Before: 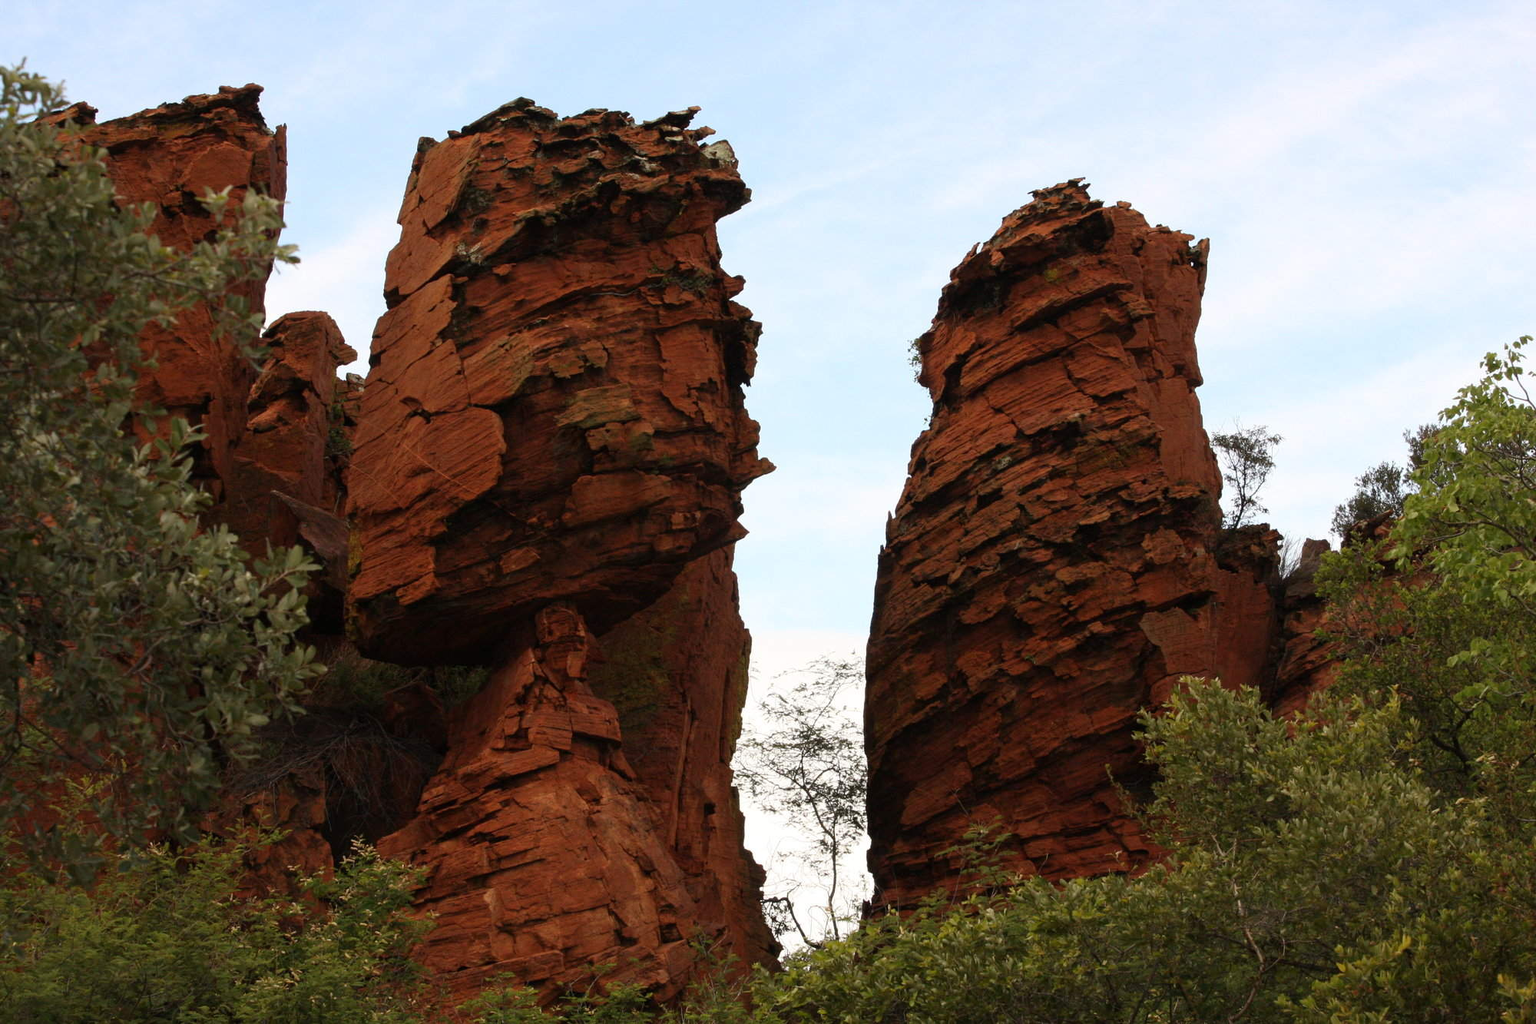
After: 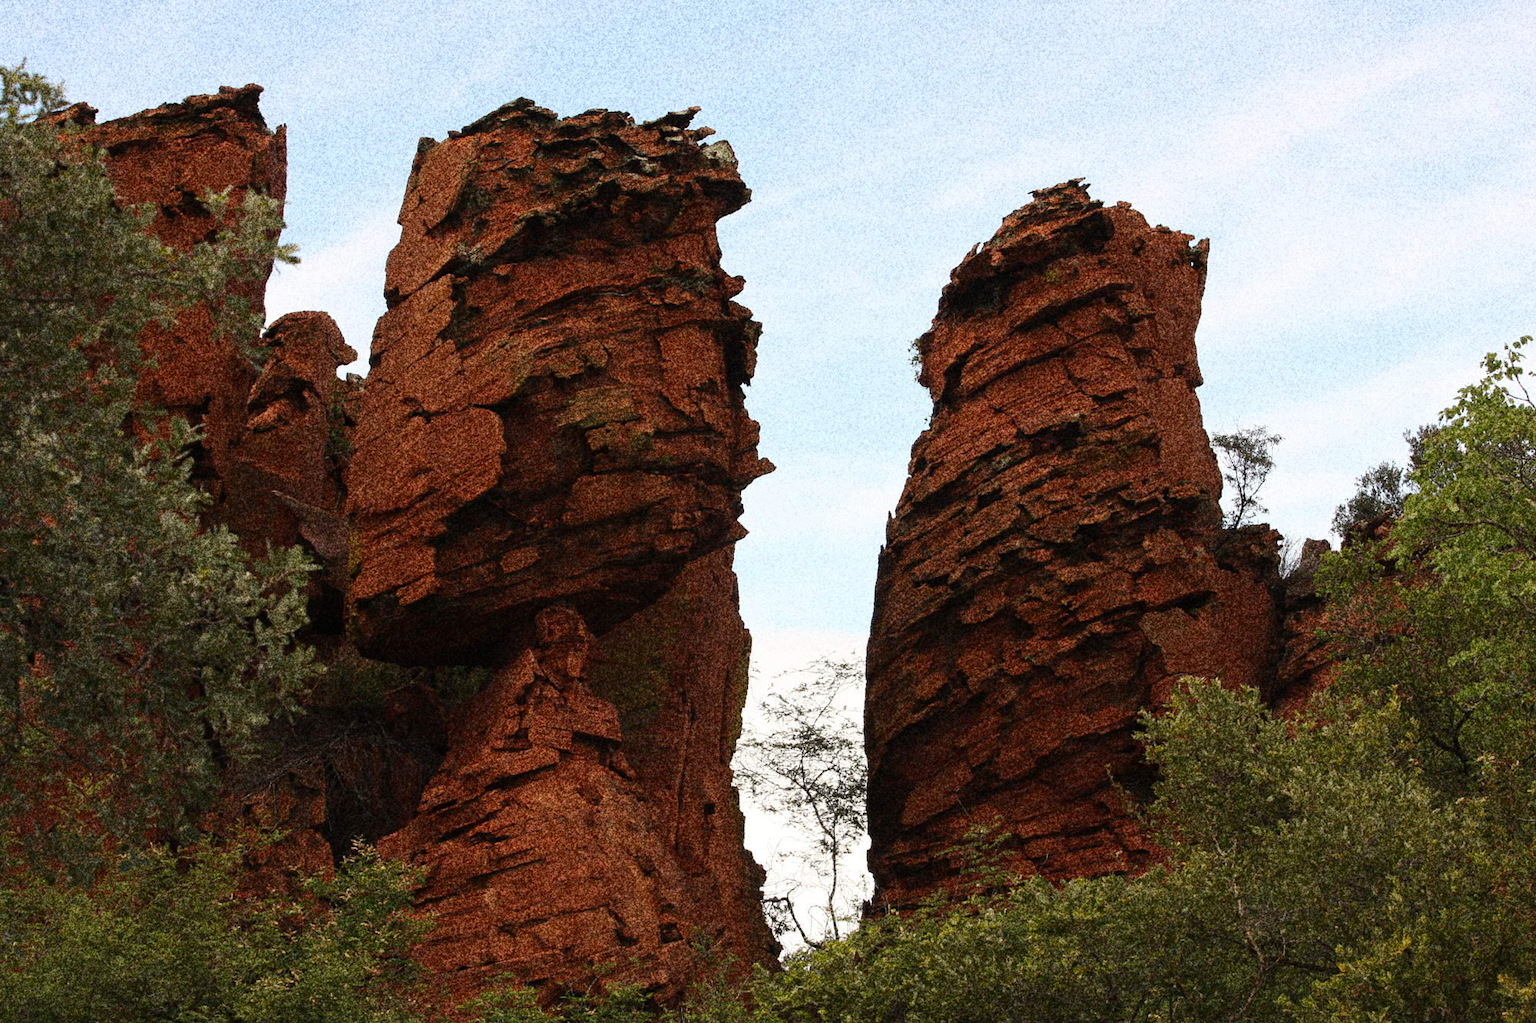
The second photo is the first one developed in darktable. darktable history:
grain: coarseness 30.02 ISO, strength 100%
color balance: on, module defaults
